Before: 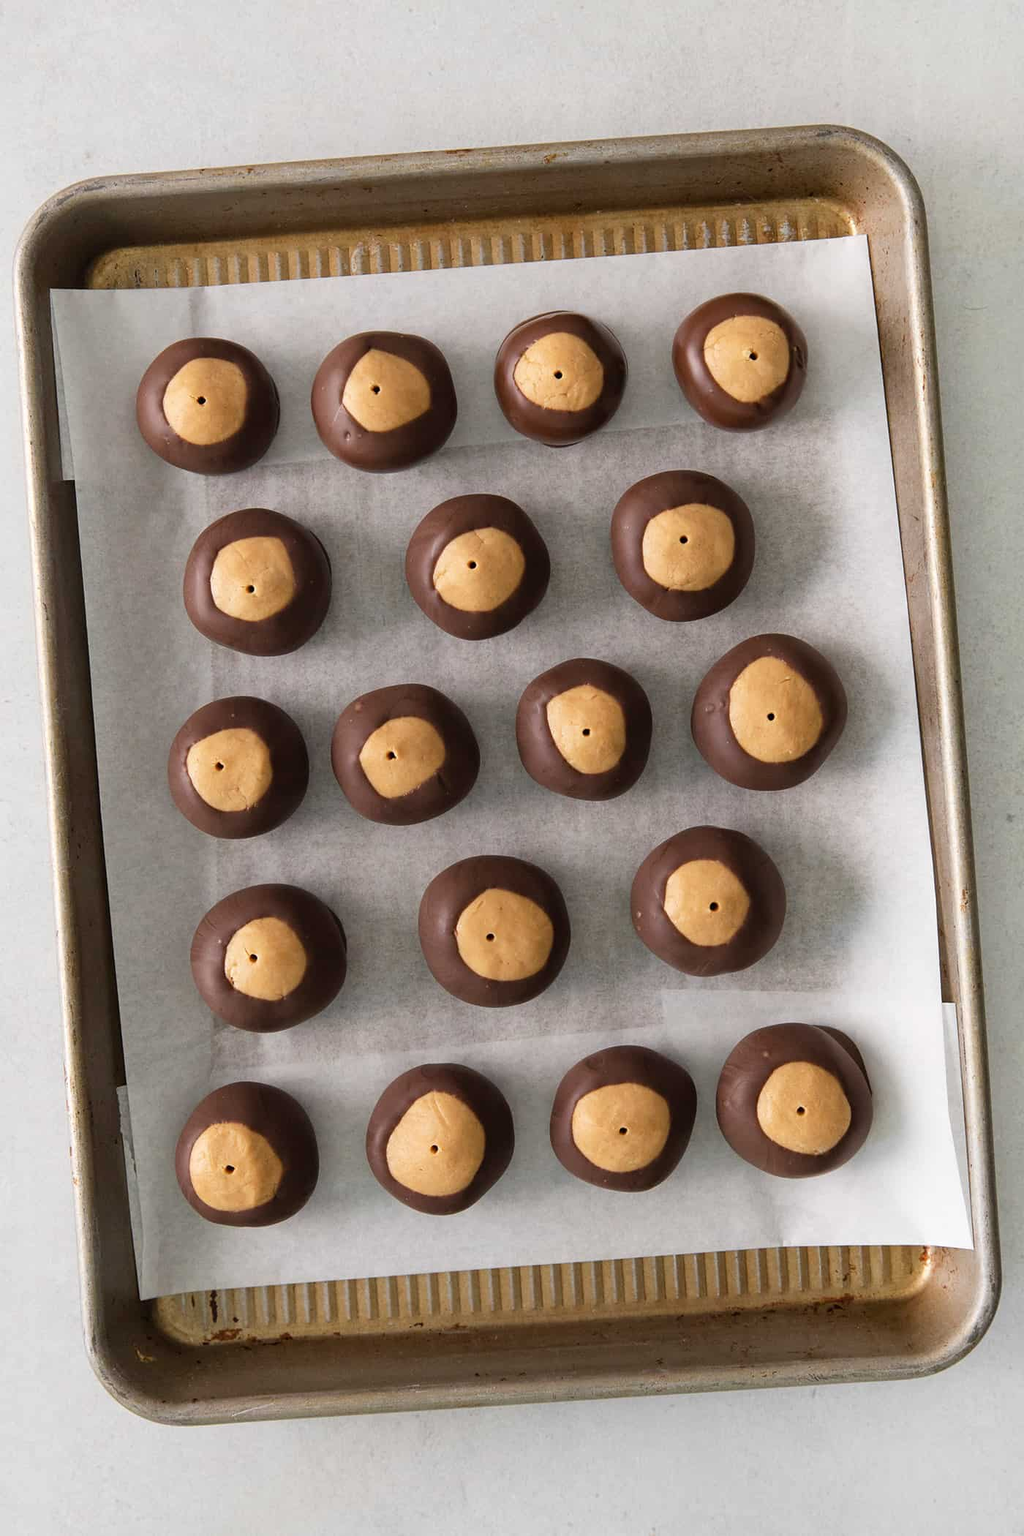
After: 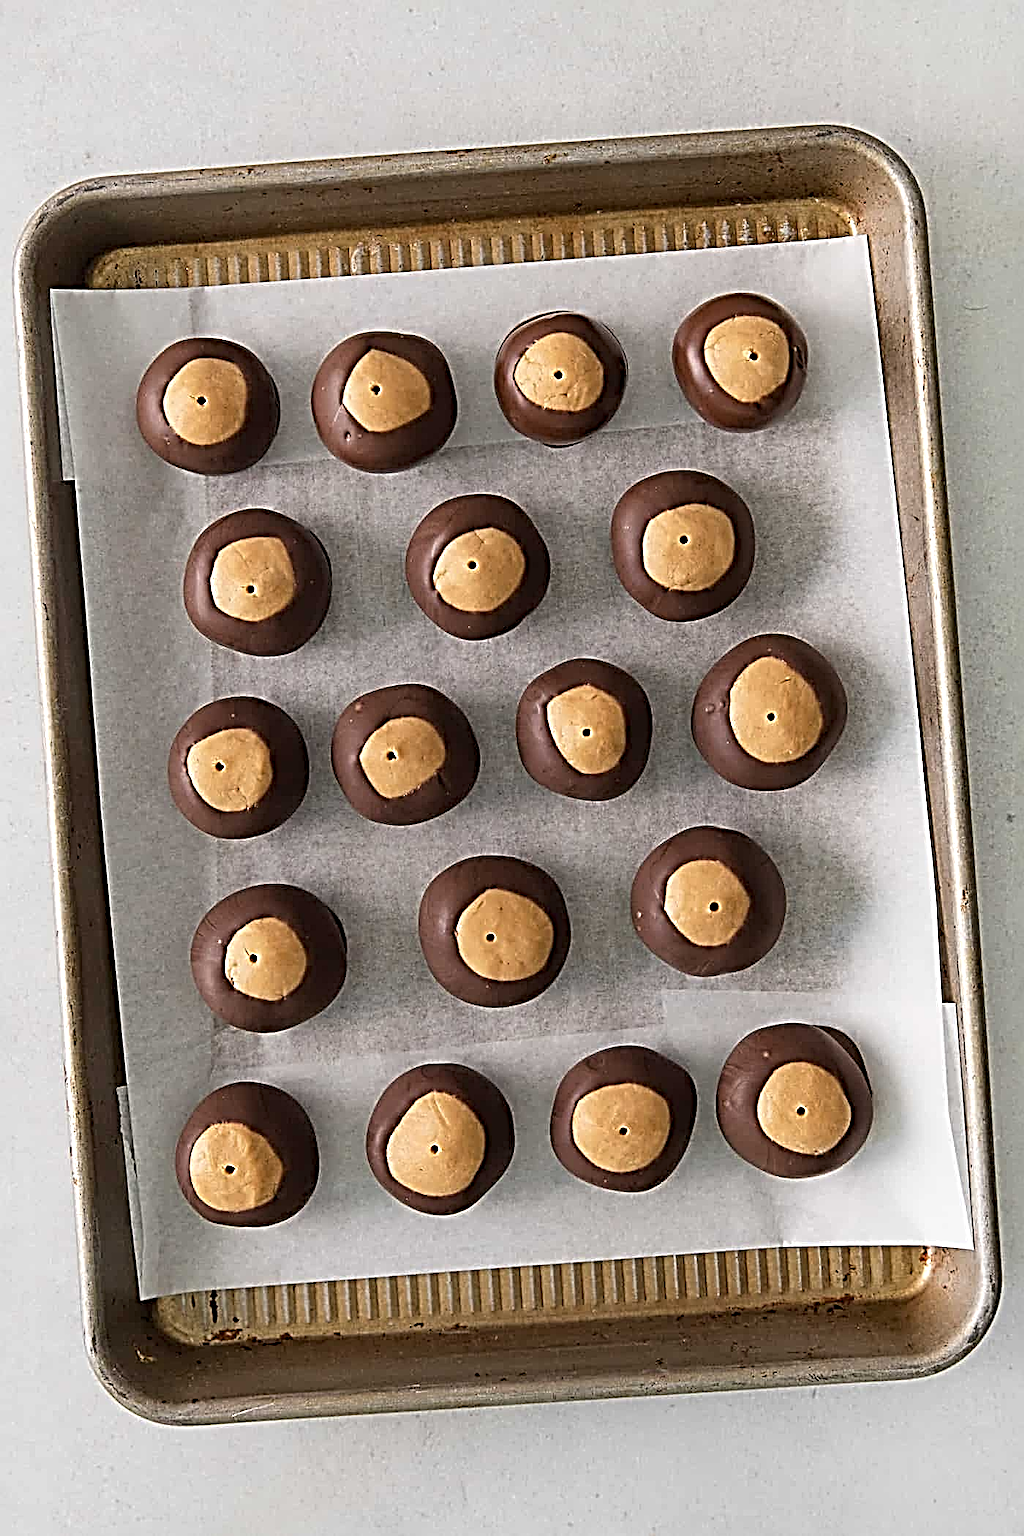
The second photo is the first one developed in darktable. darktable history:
sharpen: radius 4.054, amount 1.991
